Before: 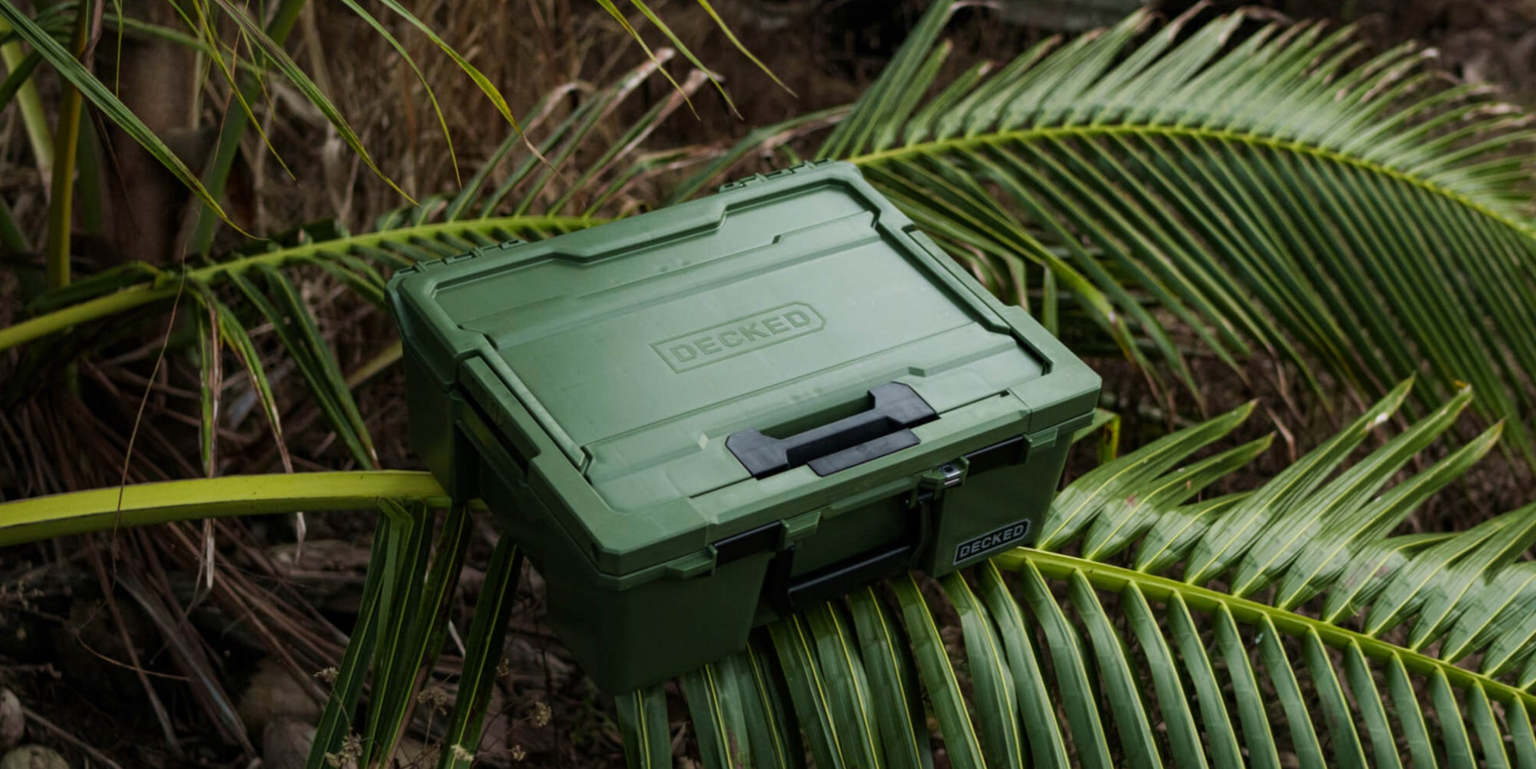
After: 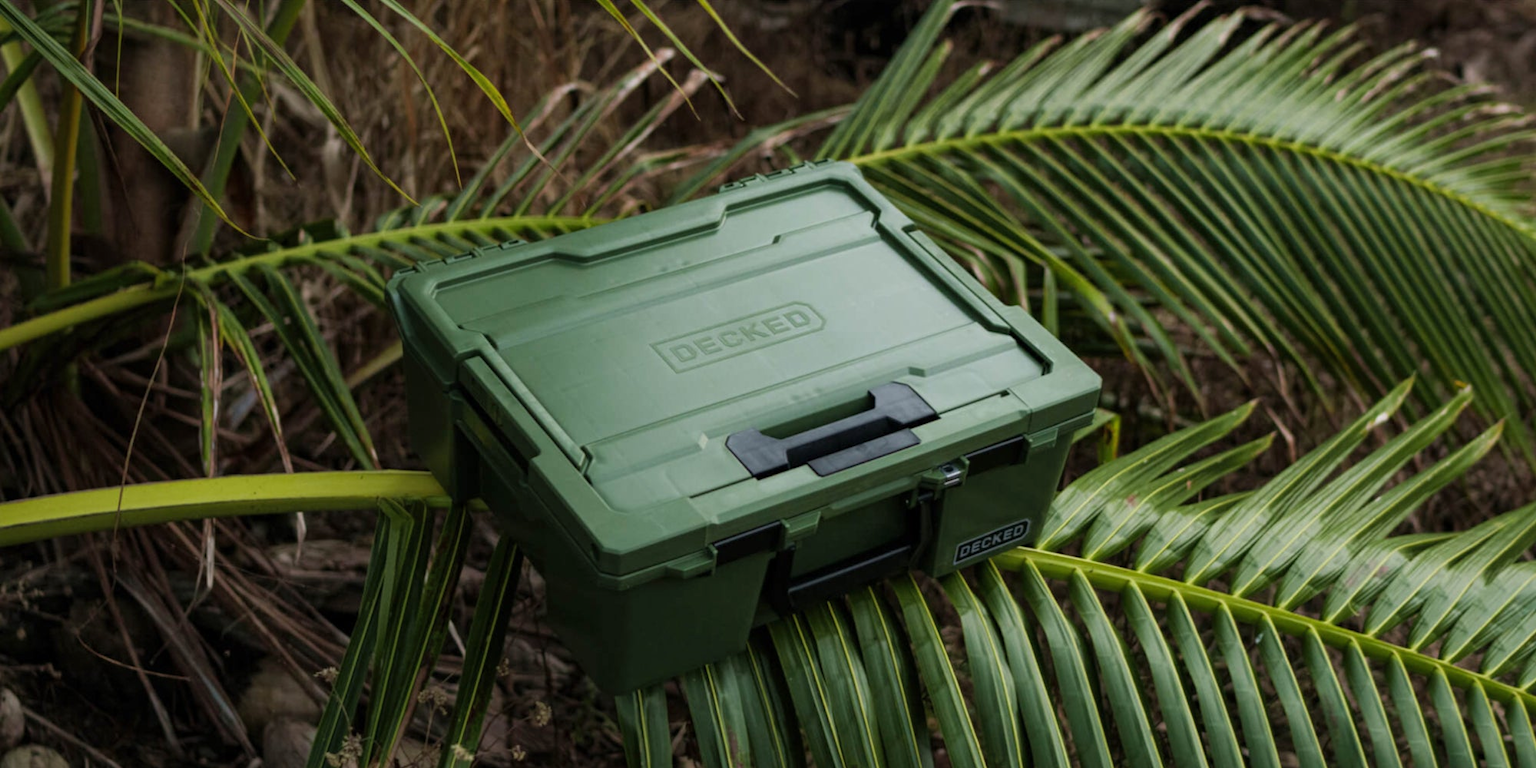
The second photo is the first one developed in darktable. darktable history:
shadows and highlights: shadows 24.77, highlights -24.93
